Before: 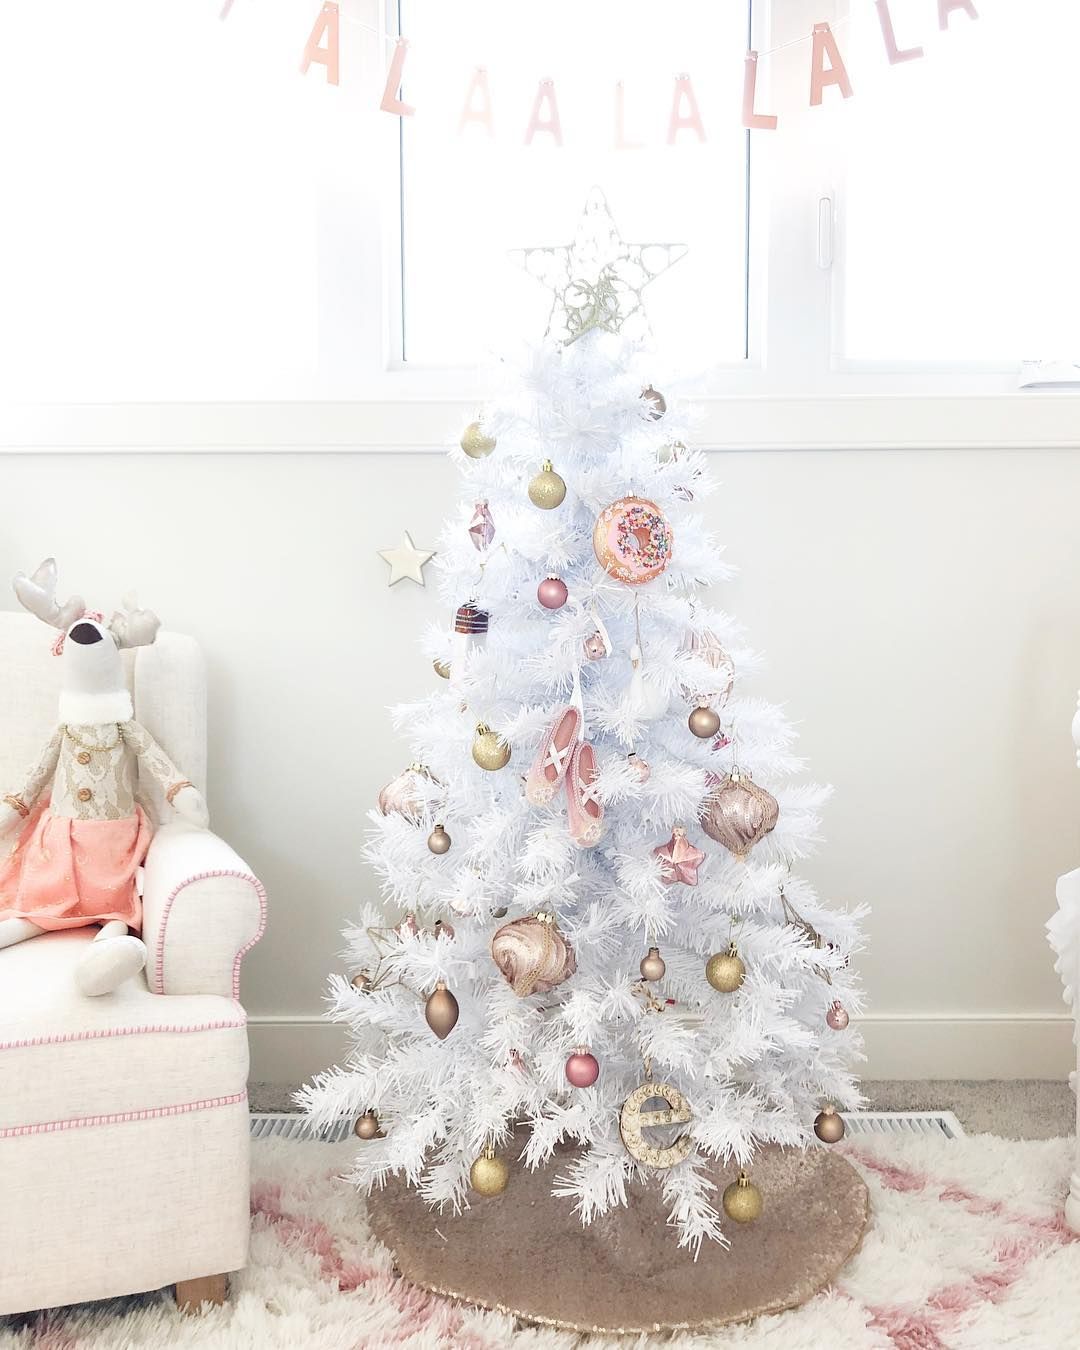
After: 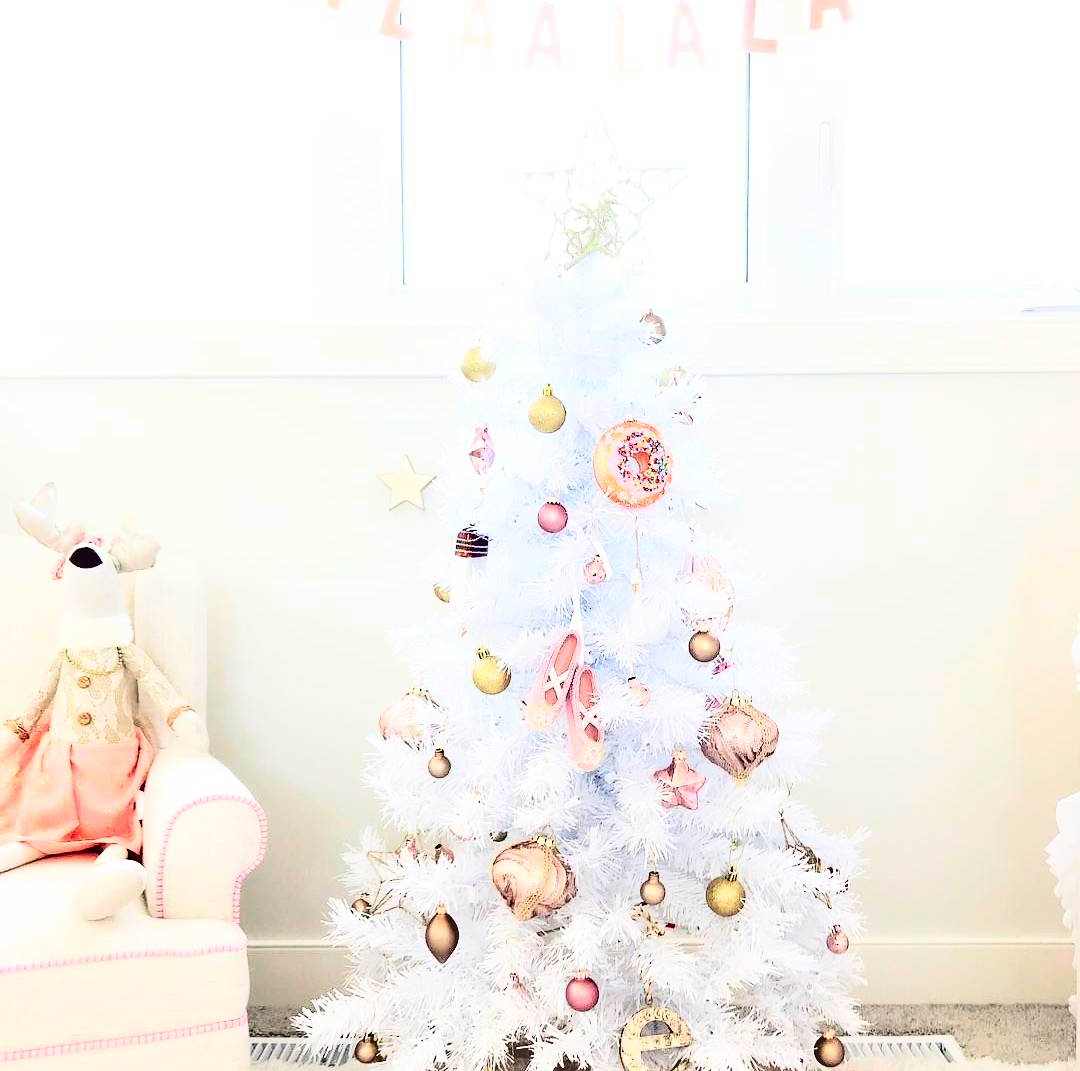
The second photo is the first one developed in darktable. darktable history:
contrast brightness saturation: contrast 0.39, brightness 0.53
crop and rotate: top 5.667%, bottom 14.937%
shadows and highlights: soften with gaussian
color correction: saturation 1.32
